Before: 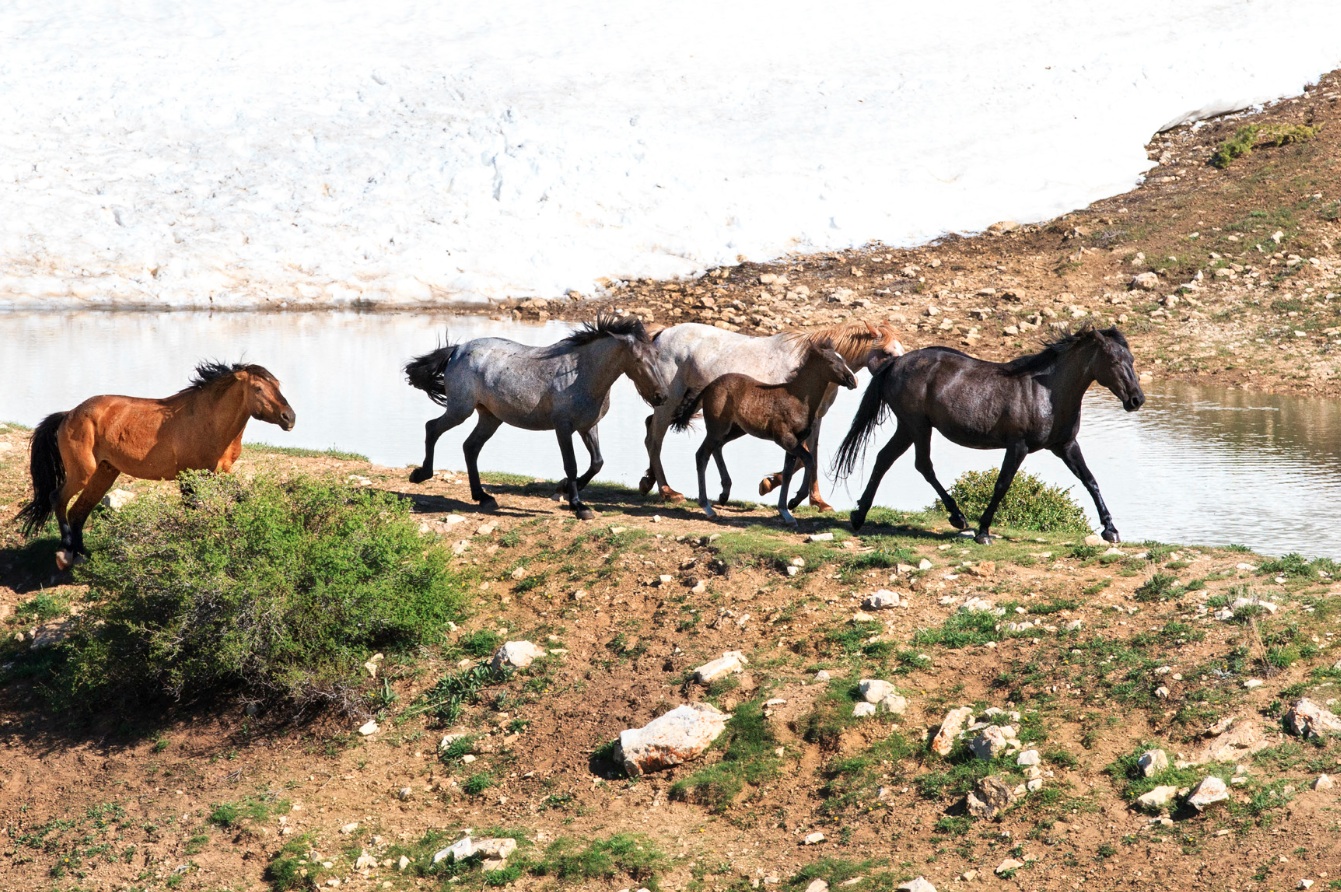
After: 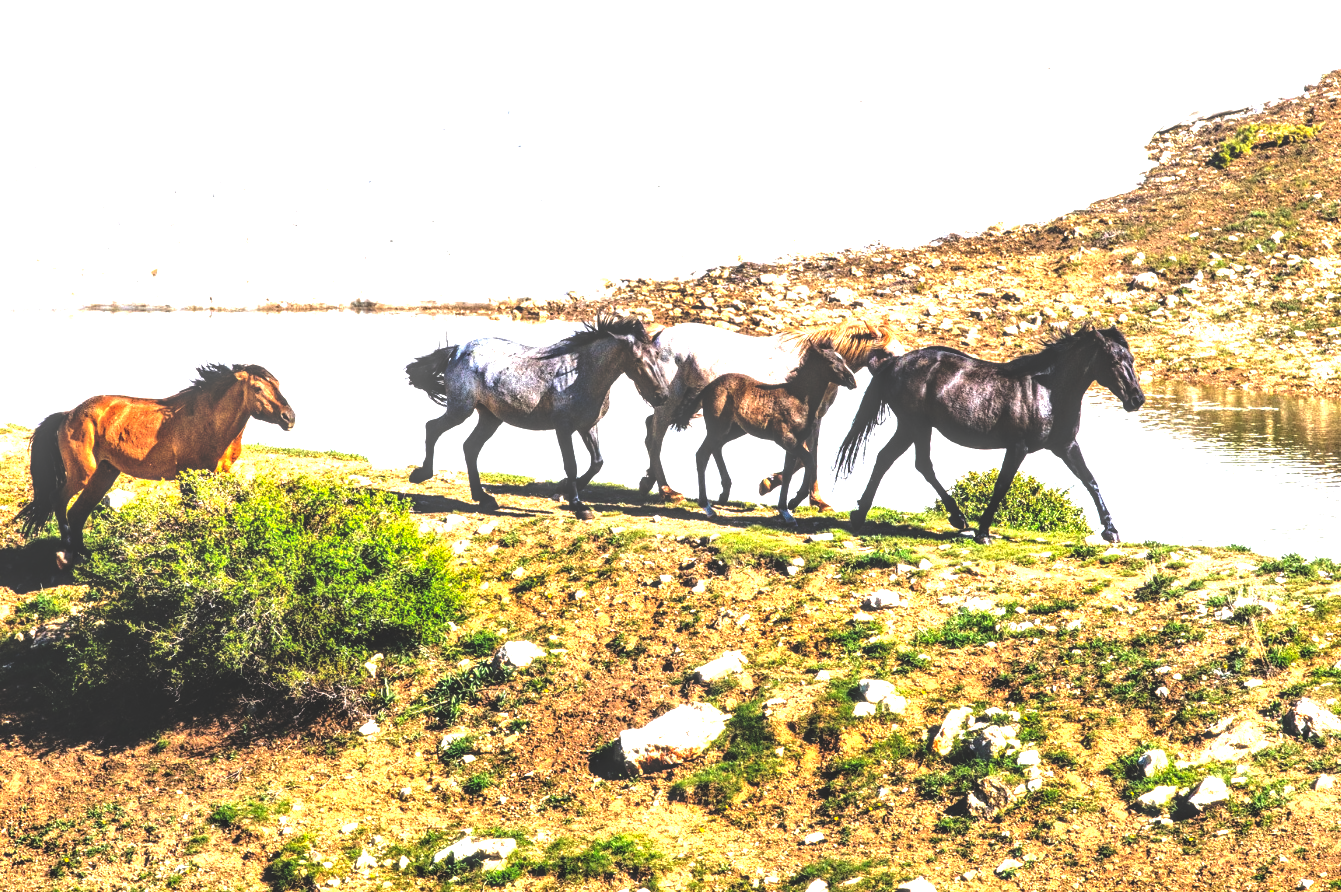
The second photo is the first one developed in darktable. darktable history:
color balance rgb: global offset › luminance 0.71%, perceptual saturation grading › global saturation -11.5%, perceptual brilliance grading › highlights 17.77%, perceptual brilliance grading › mid-tones 31.71%, perceptual brilliance grading › shadows -31.01%, global vibrance 50%
exposure: black level correction 0, exposure 0.5 EV, compensate highlight preservation false
rgb curve: curves: ch0 [(0, 0.186) (0.314, 0.284) (0.775, 0.708) (1, 1)], compensate middle gray true, preserve colors none
local contrast: detail 150%
